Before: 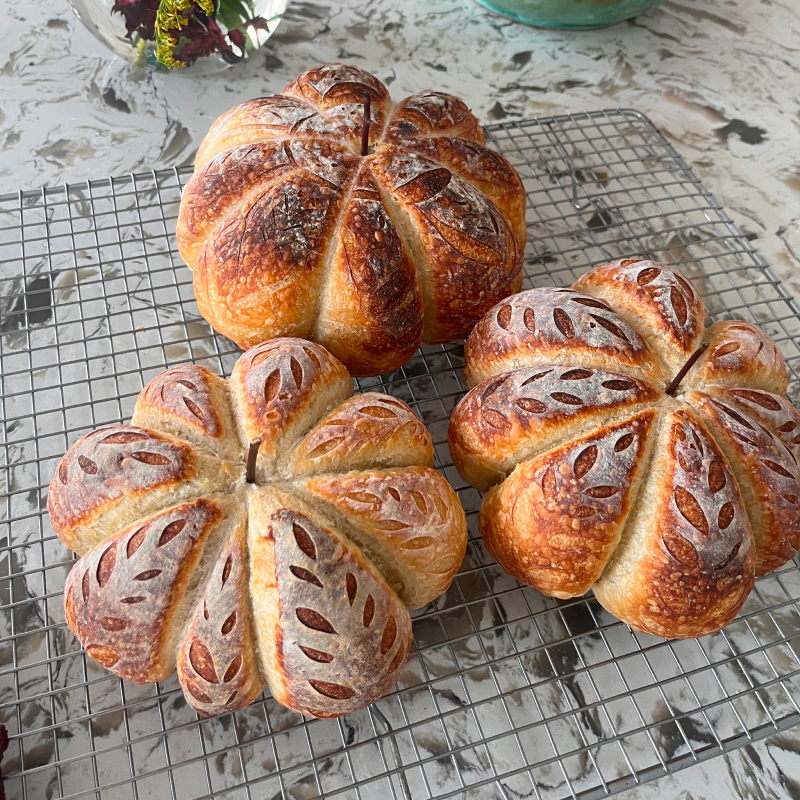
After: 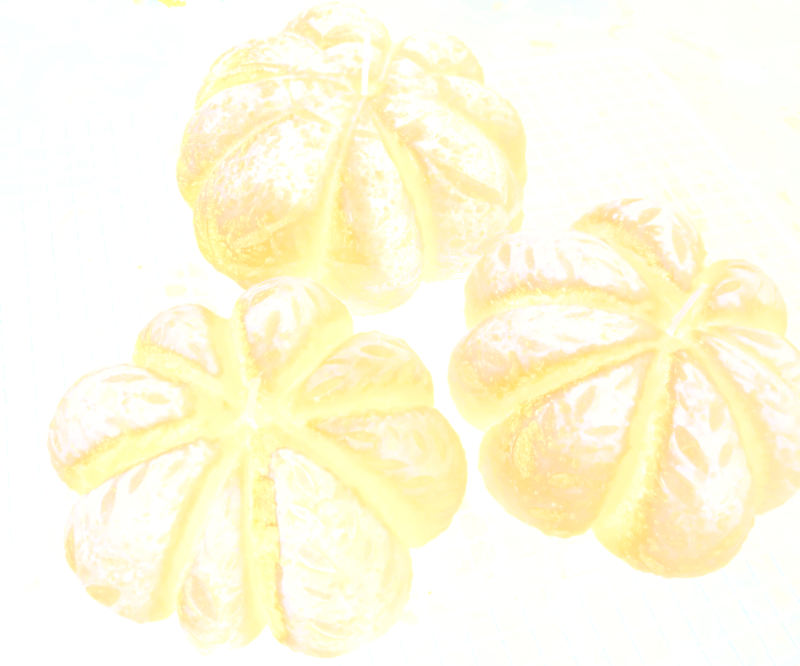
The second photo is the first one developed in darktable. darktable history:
local contrast: highlights 100%, shadows 100%, detail 120%, midtone range 0.2
tone curve: curves: ch0 [(0, 0.017) (0.091, 0.04) (0.296, 0.276) (0.439, 0.482) (0.64, 0.729) (0.785, 0.817) (0.995, 0.917)]; ch1 [(0, 0) (0.384, 0.365) (0.463, 0.447) (0.486, 0.474) (0.503, 0.497) (0.526, 0.52) (0.555, 0.564) (0.578, 0.589) (0.638, 0.66) (0.766, 0.773) (1, 1)]; ch2 [(0, 0) (0.374, 0.344) (0.446, 0.443) (0.501, 0.509) (0.528, 0.522) (0.569, 0.593) (0.61, 0.646) (0.666, 0.688) (1, 1)], color space Lab, independent channels, preserve colors none
crop: top 7.625%, bottom 8.027%
bloom: size 85%, threshold 5%, strength 85%
